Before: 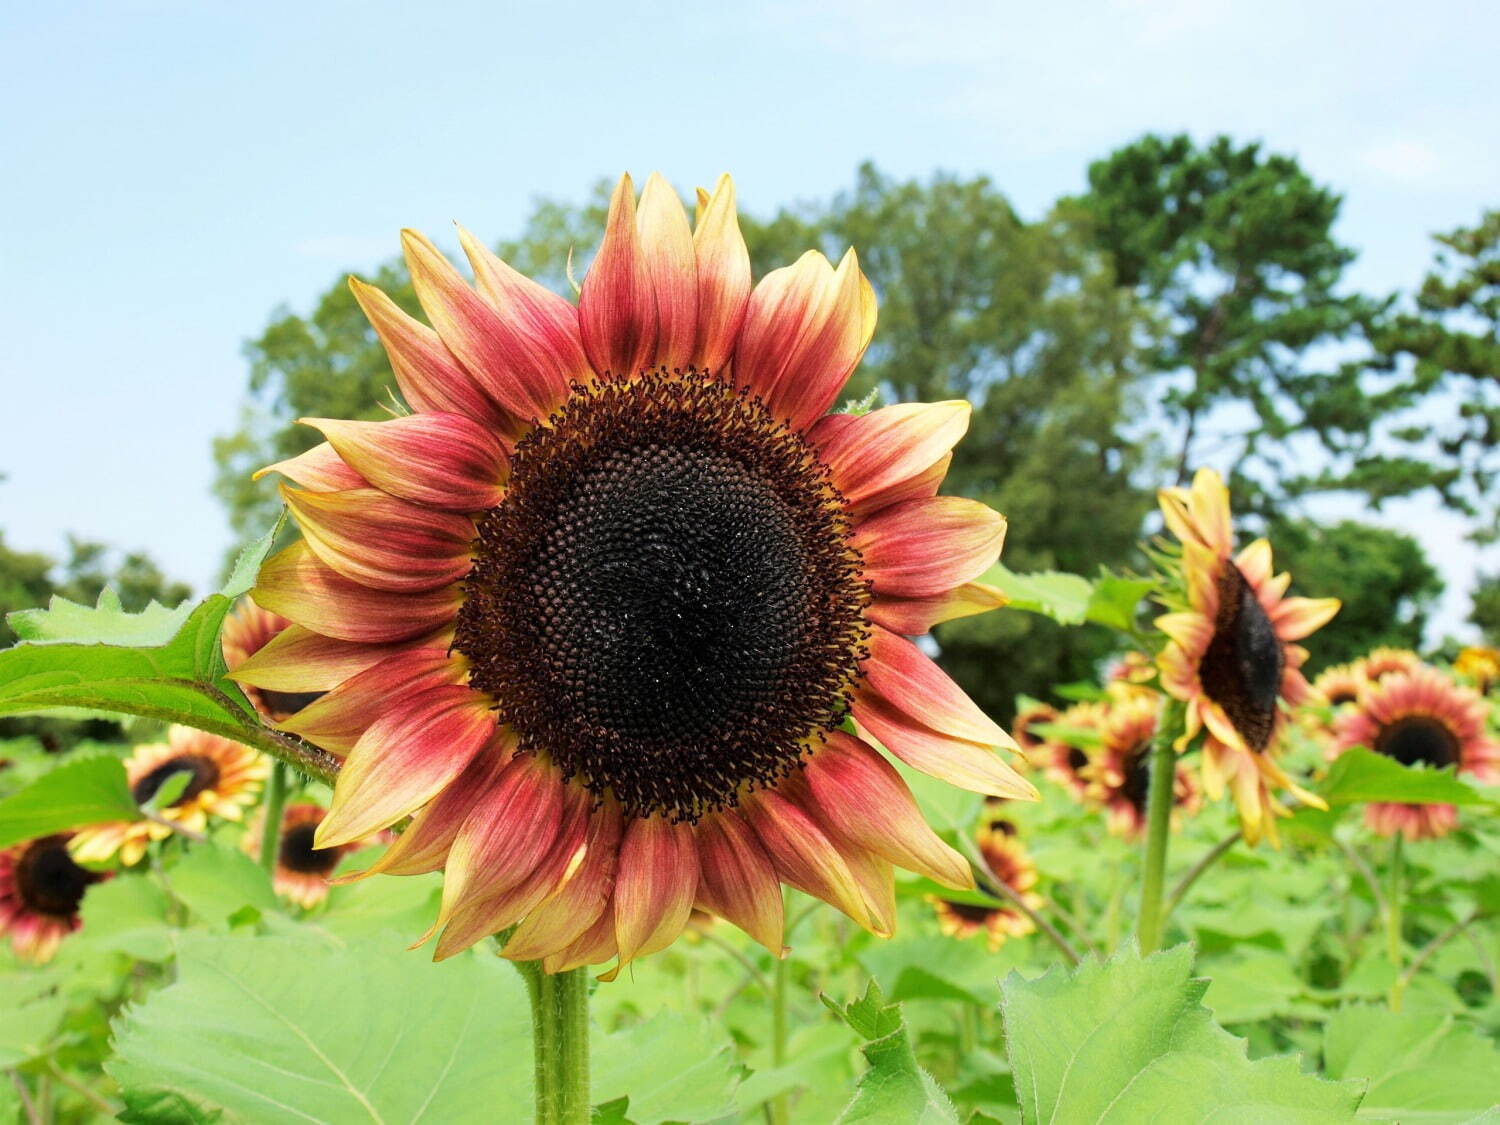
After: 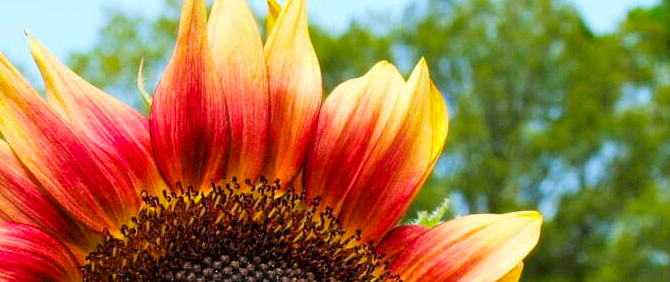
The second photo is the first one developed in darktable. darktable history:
crop: left 28.64%, top 16.832%, right 26.637%, bottom 58.055%
color balance rgb: linear chroma grading › global chroma 15%, perceptual saturation grading › global saturation 30%
